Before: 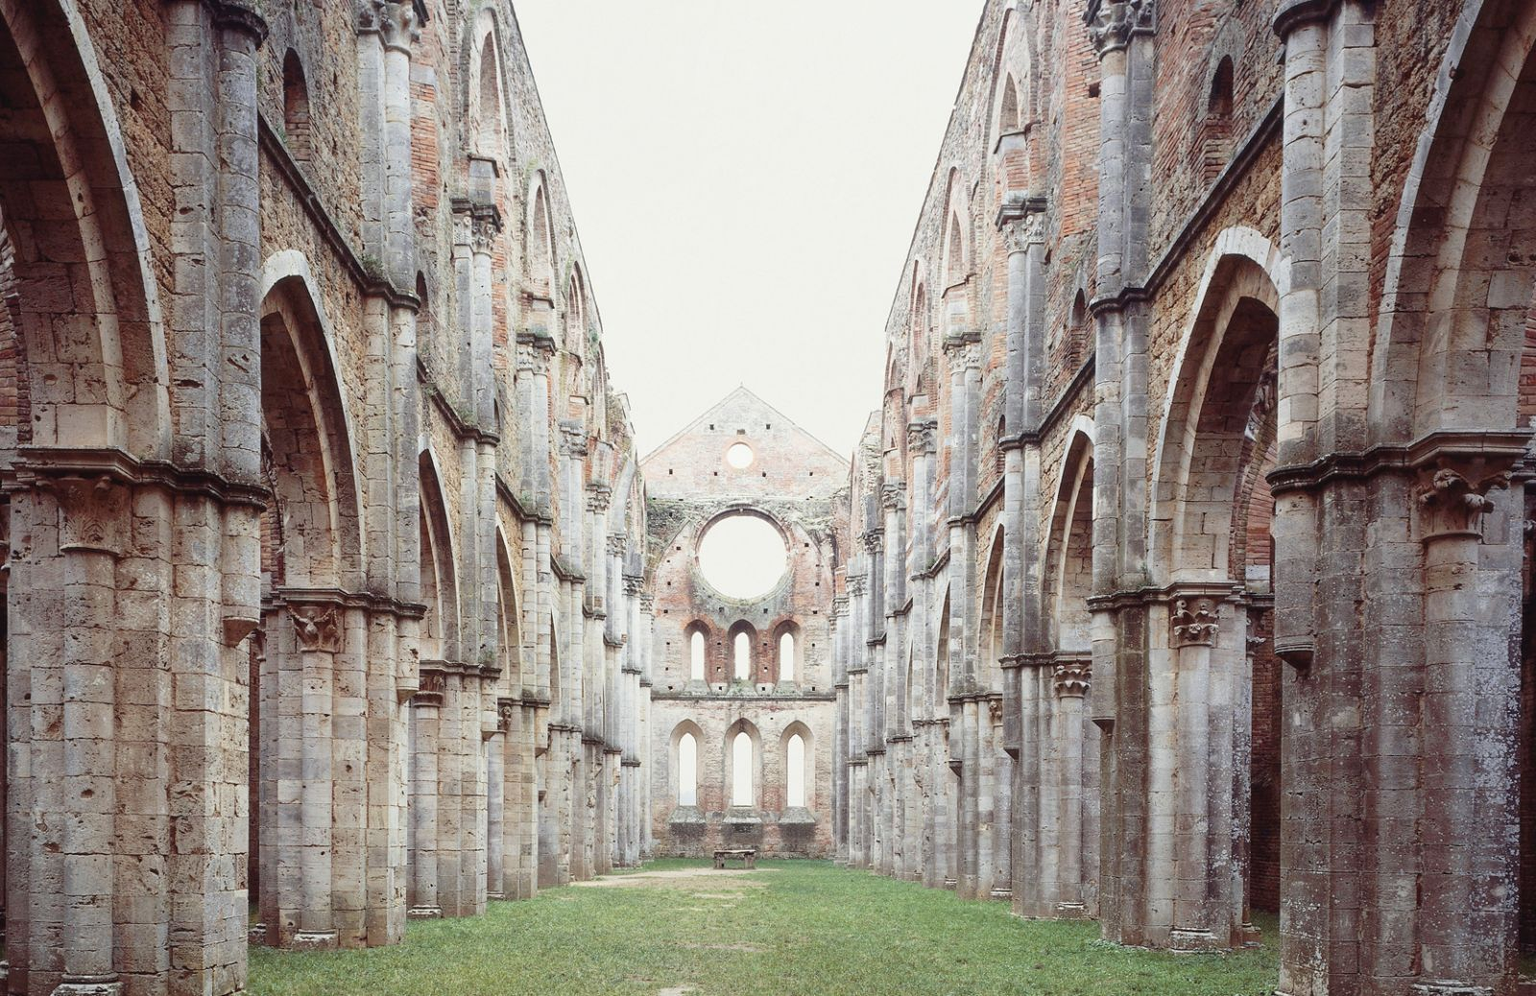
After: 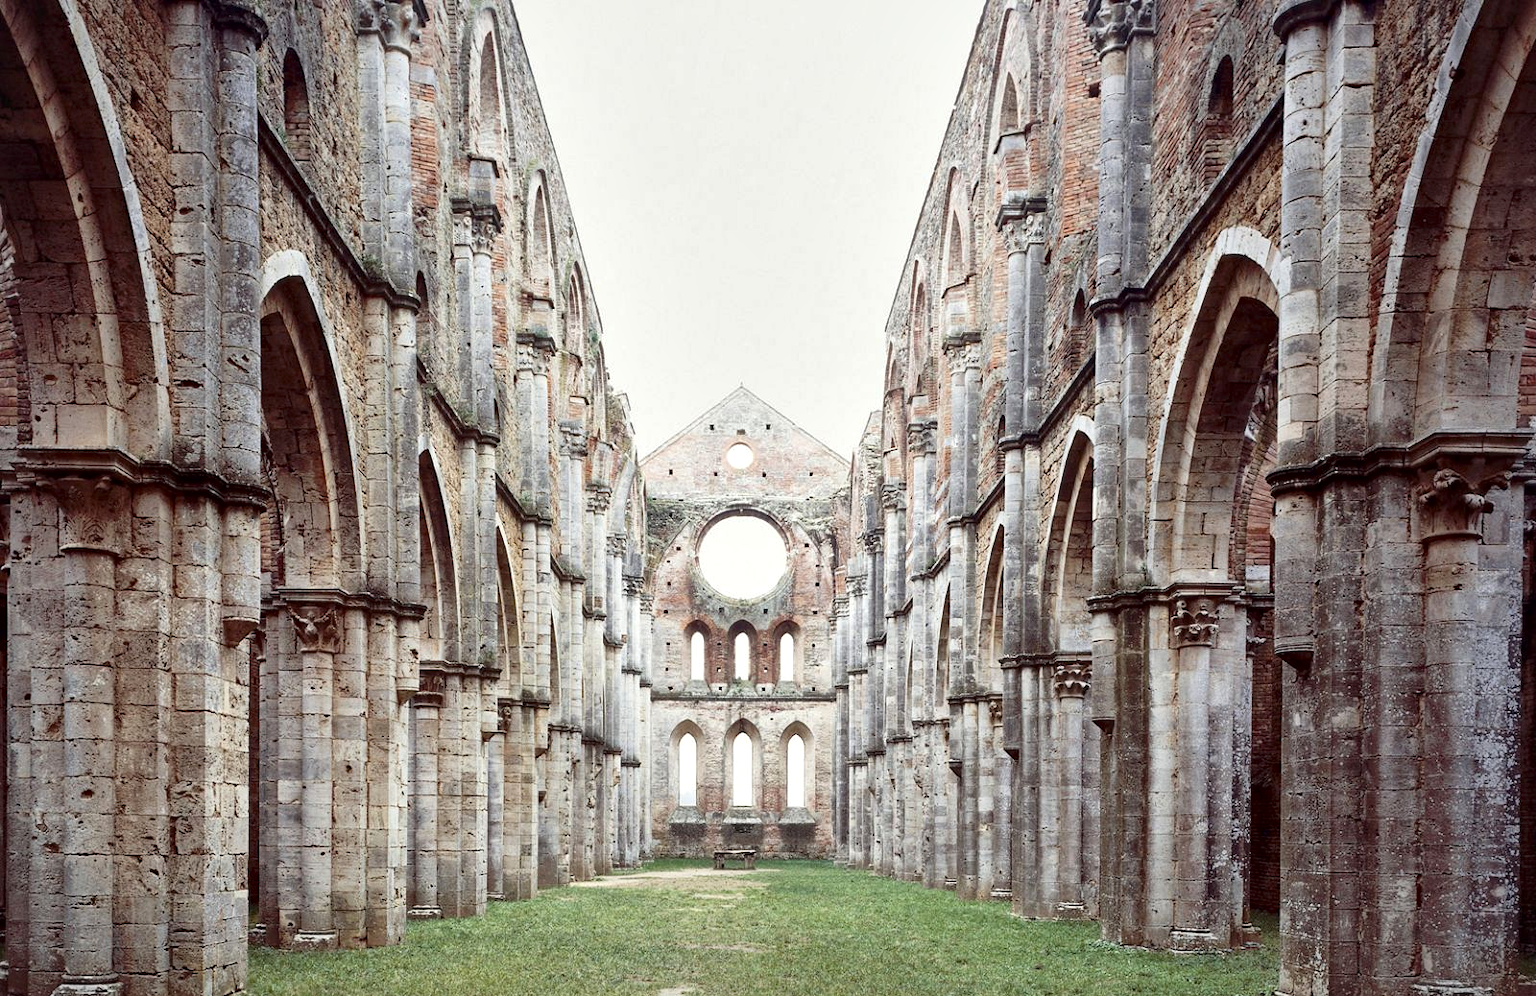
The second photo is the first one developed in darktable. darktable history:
local contrast: mode bilateral grid, contrast 25, coarseness 60, detail 151%, midtone range 0.2
haze removal: compatibility mode true, adaptive false
